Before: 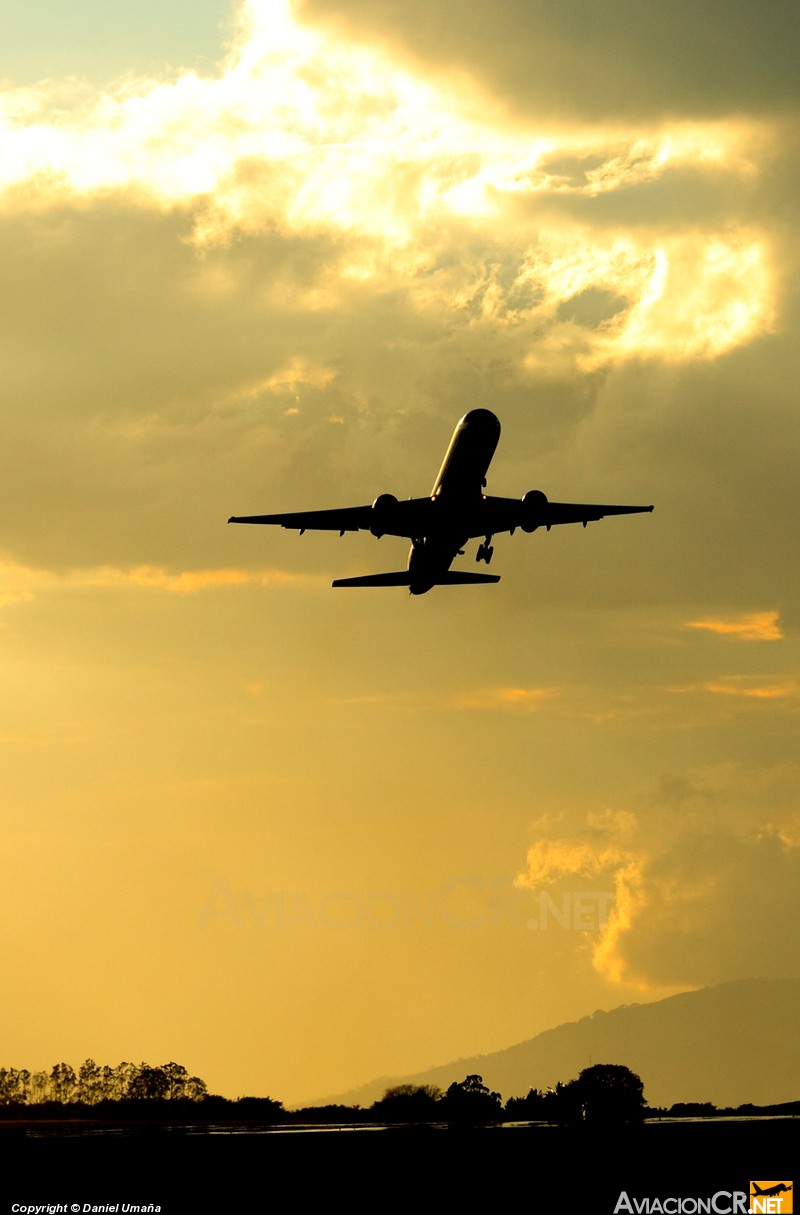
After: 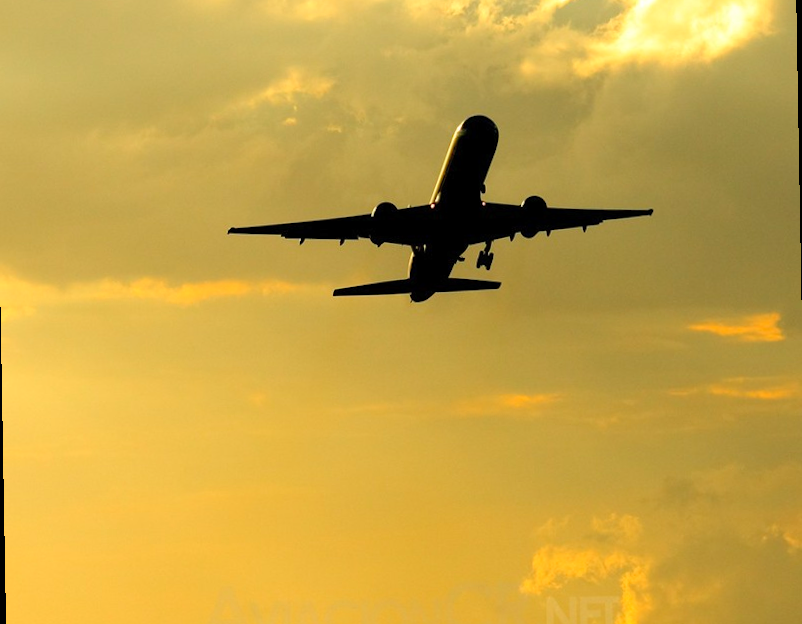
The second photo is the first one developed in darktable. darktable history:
contrast brightness saturation: contrast 0.03, brightness 0.06, saturation 0.13
crop and rotate: top 23.043%, bottom 23.437%
rotate and perspective: rotation -1°, crop left 0.011, crop right 0.989, crop top 0.025, crop bottom 0.975
